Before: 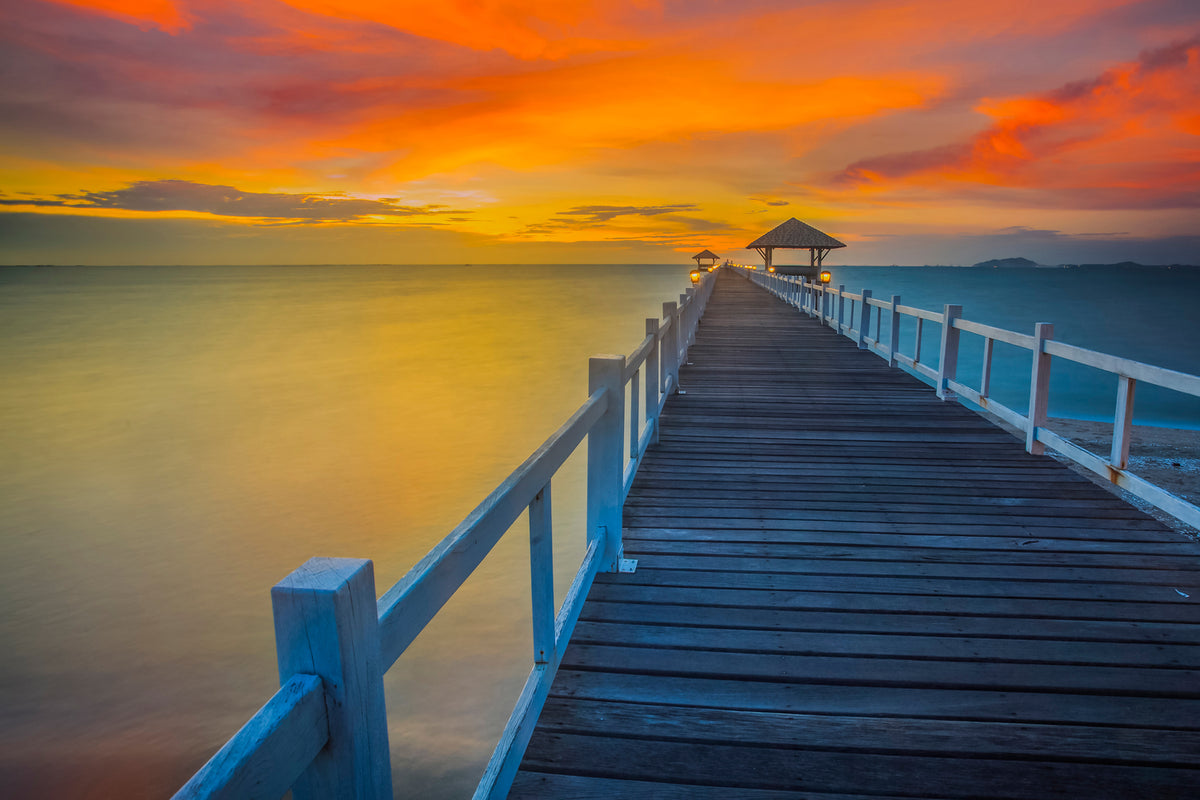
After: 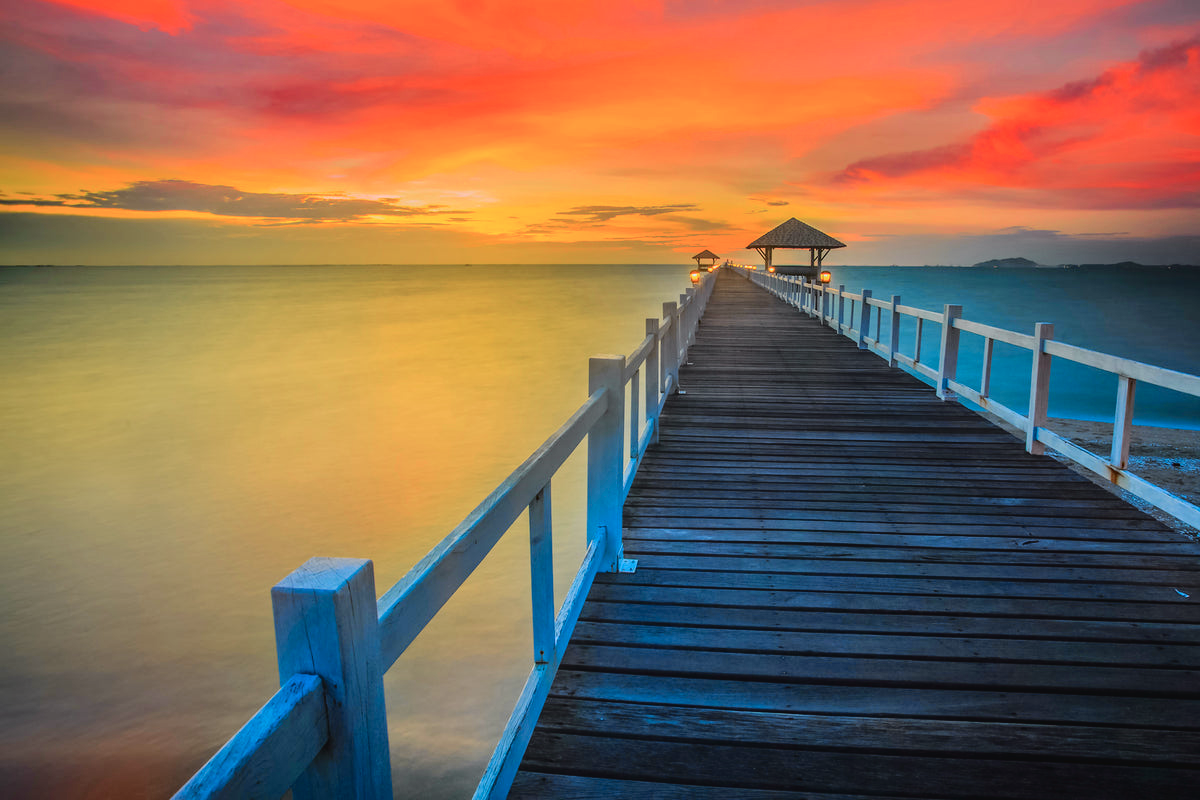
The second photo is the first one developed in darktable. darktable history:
tone curve: curves: ch0 [(0.003, 0.029) (0.037, 0.036) (0.149, 0.117) (0.297, 0.318) (0.422, 0.474) (0.531, 0.6) (0.743, 0.809) (0.889, 0.941) (1, 0.98)]; ch1 [(0, 0) (0.305, 0.325) (0.453, 0.437) (0.482, 0.479) (0.501, 0.5) (0.506, 0.503) (0.564, 0.578) (0.587, 0.625) (0.666, 0.727) (1, 1)]; ch2 [(0, 0) (0.323, 0.277) (0.408, 0.399) (0.45, 0.48) (0.499, 0.502) (0.512, 0.523) (0.57, 0.595) (0.653, 0.671) (0.768, 0.744) (1, 1)], color space Lab, independent channels, preserve colors none
exposure: compensate highlight preservation false
base curve: curves: ch0 [(0, 0) (0.297, 0.298) (1, 1)], preserve colors none
